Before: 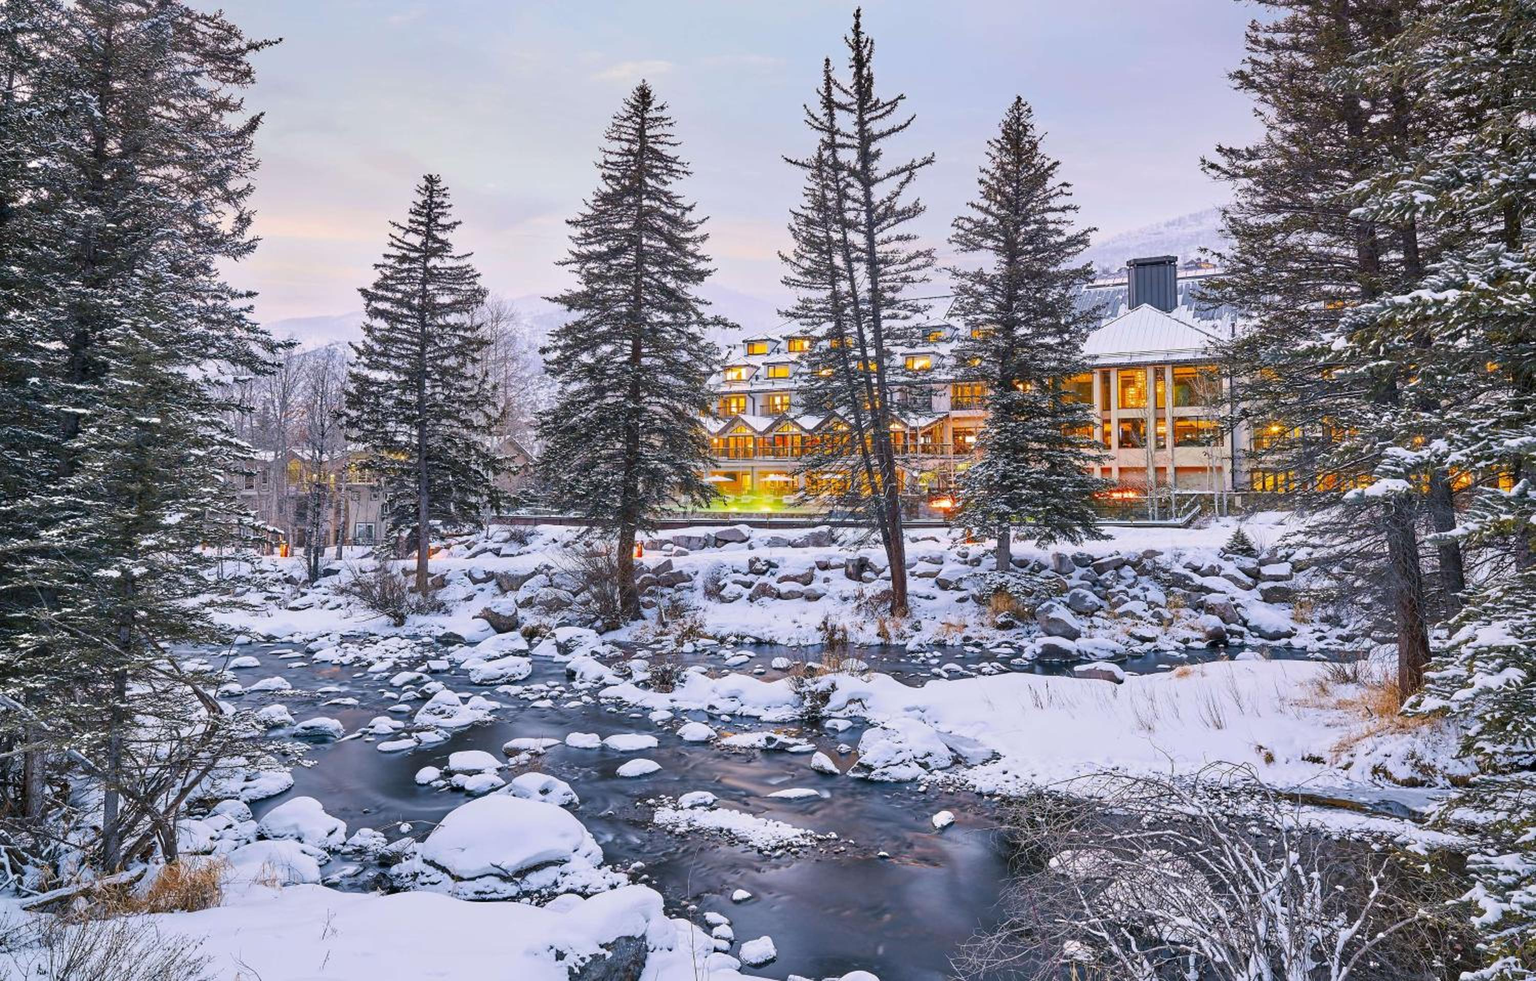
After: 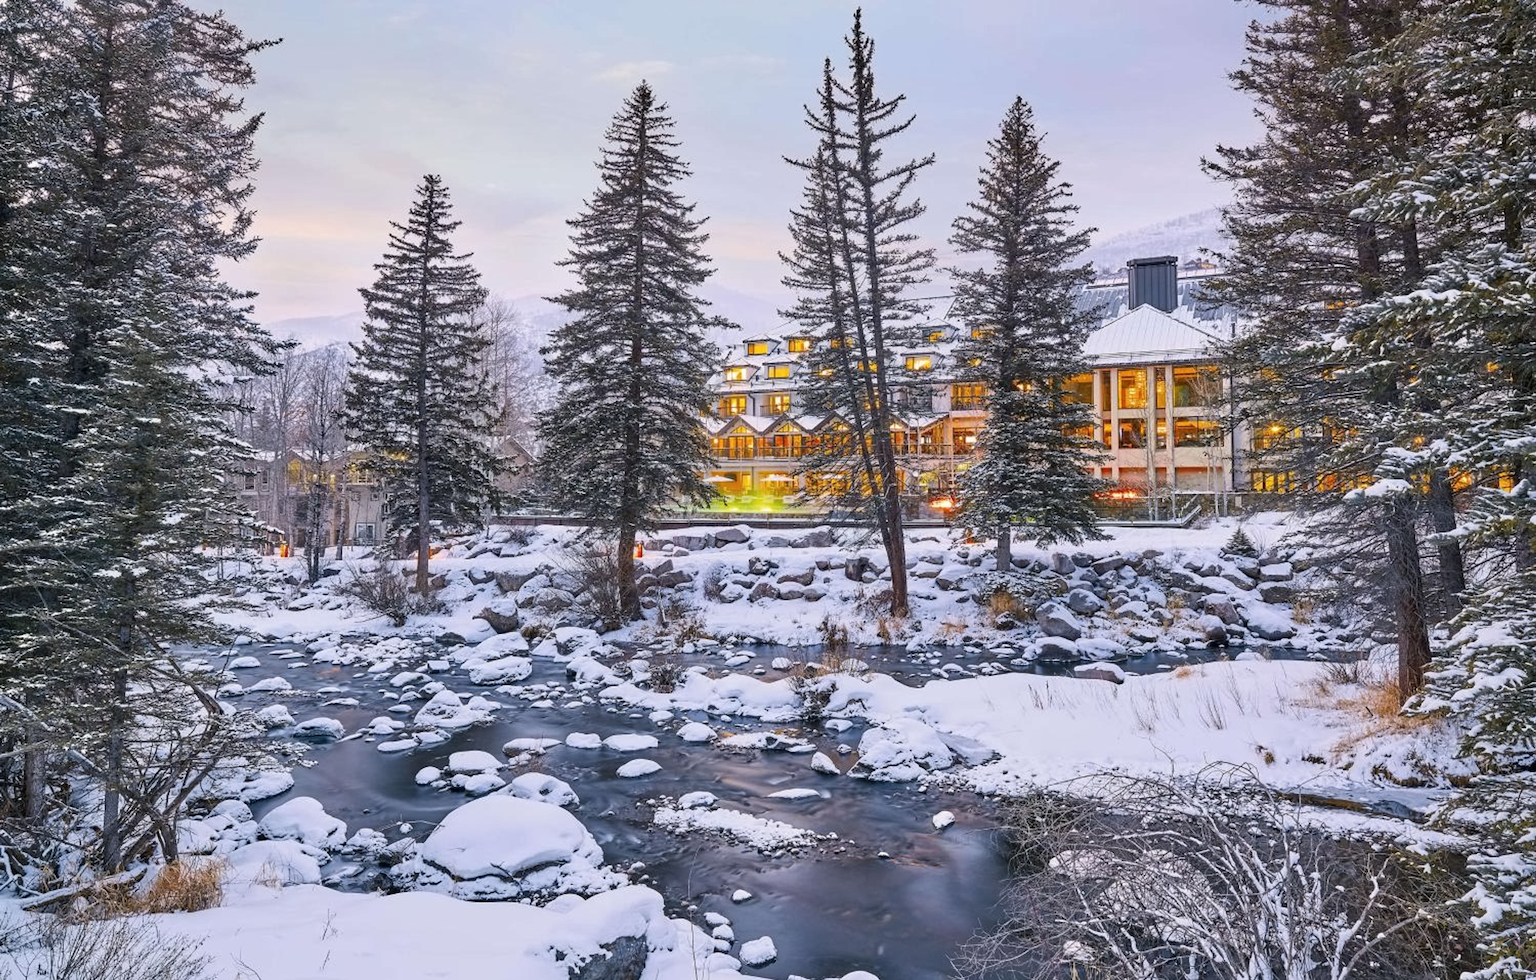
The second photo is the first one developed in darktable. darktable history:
contrast equalizer: y [[0.5 ×6], [0.5 ×6], [0.5 ×6], [0 ×6], [0, 0, 0, 0.581, 0.011, 0]]
